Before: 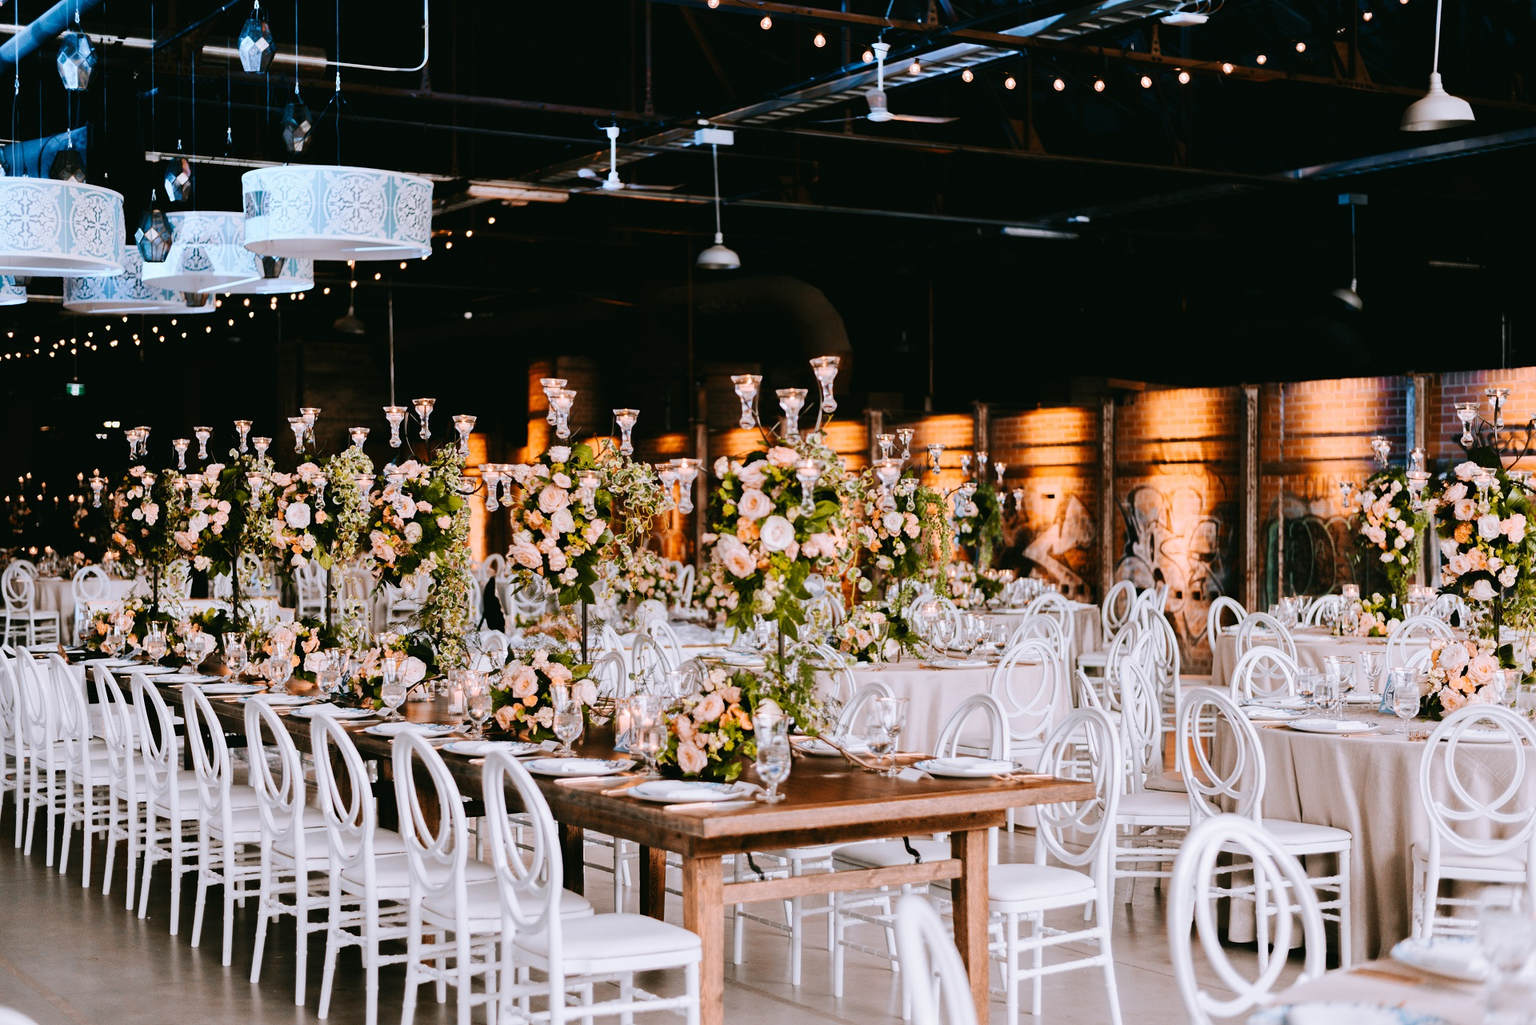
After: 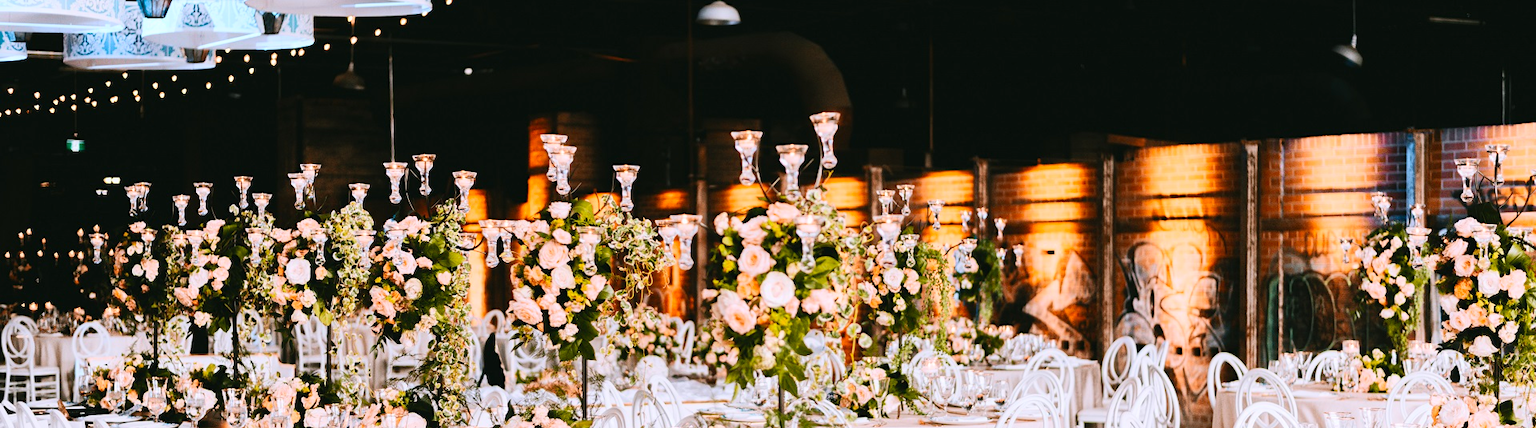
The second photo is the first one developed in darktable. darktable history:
crop and rotate: top 23.84%, bottom 34.294%
base curve: exposure shift 0, preserve colors none
contrast brightness saturation: contrast 0.2, brightness 0.16, saturation 0.22
